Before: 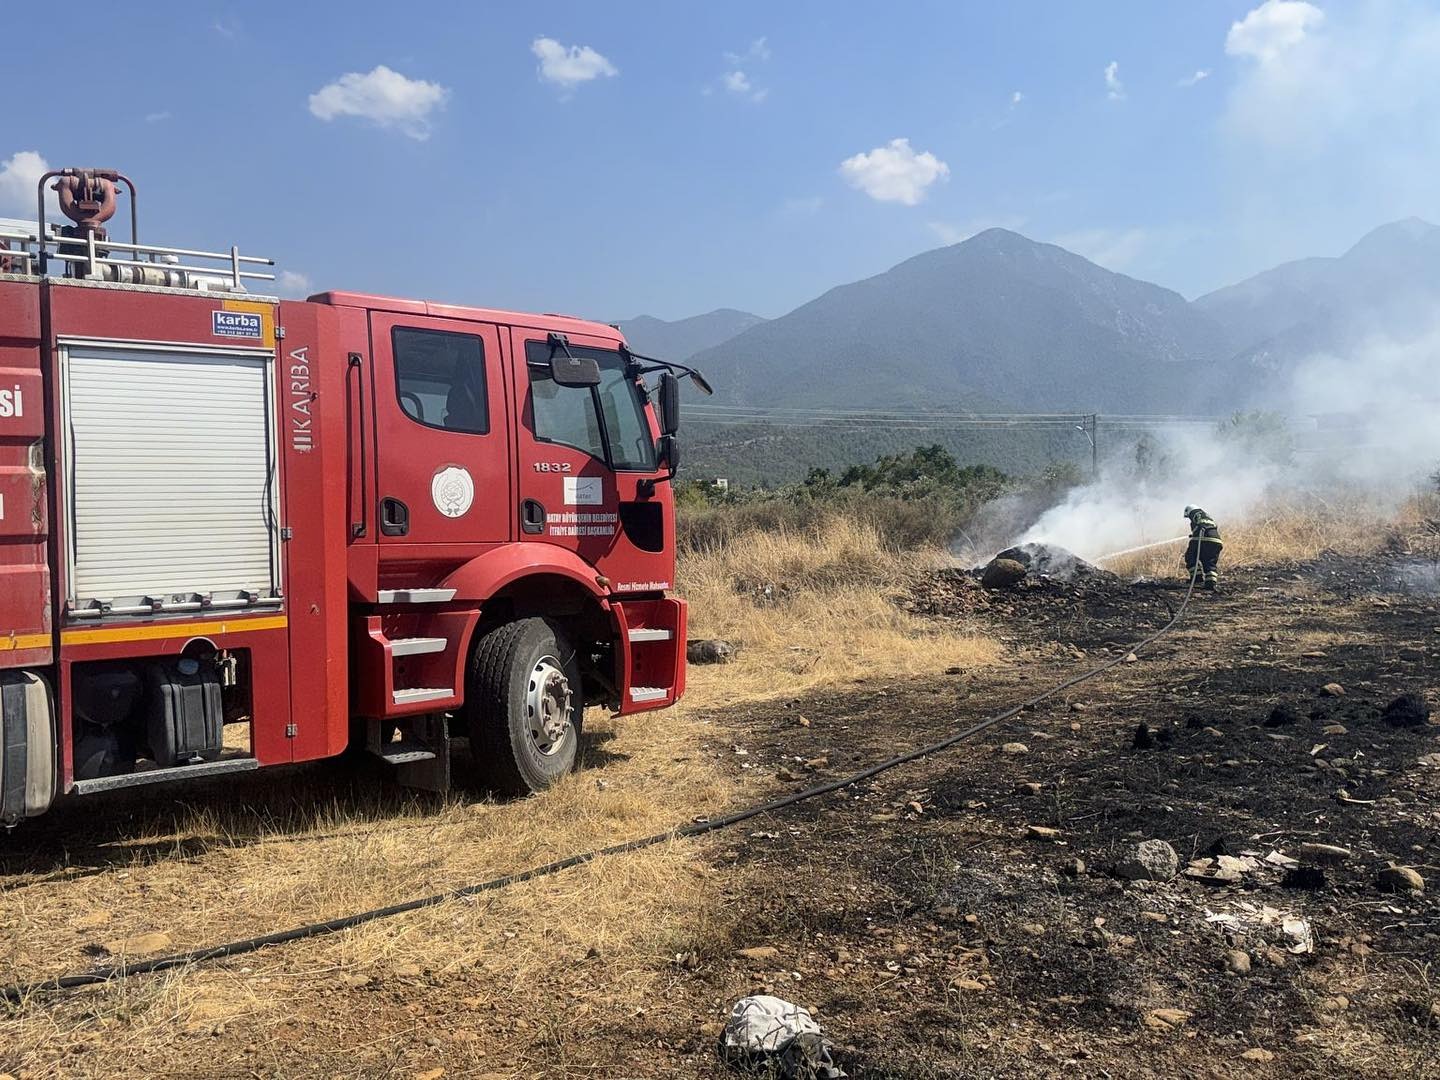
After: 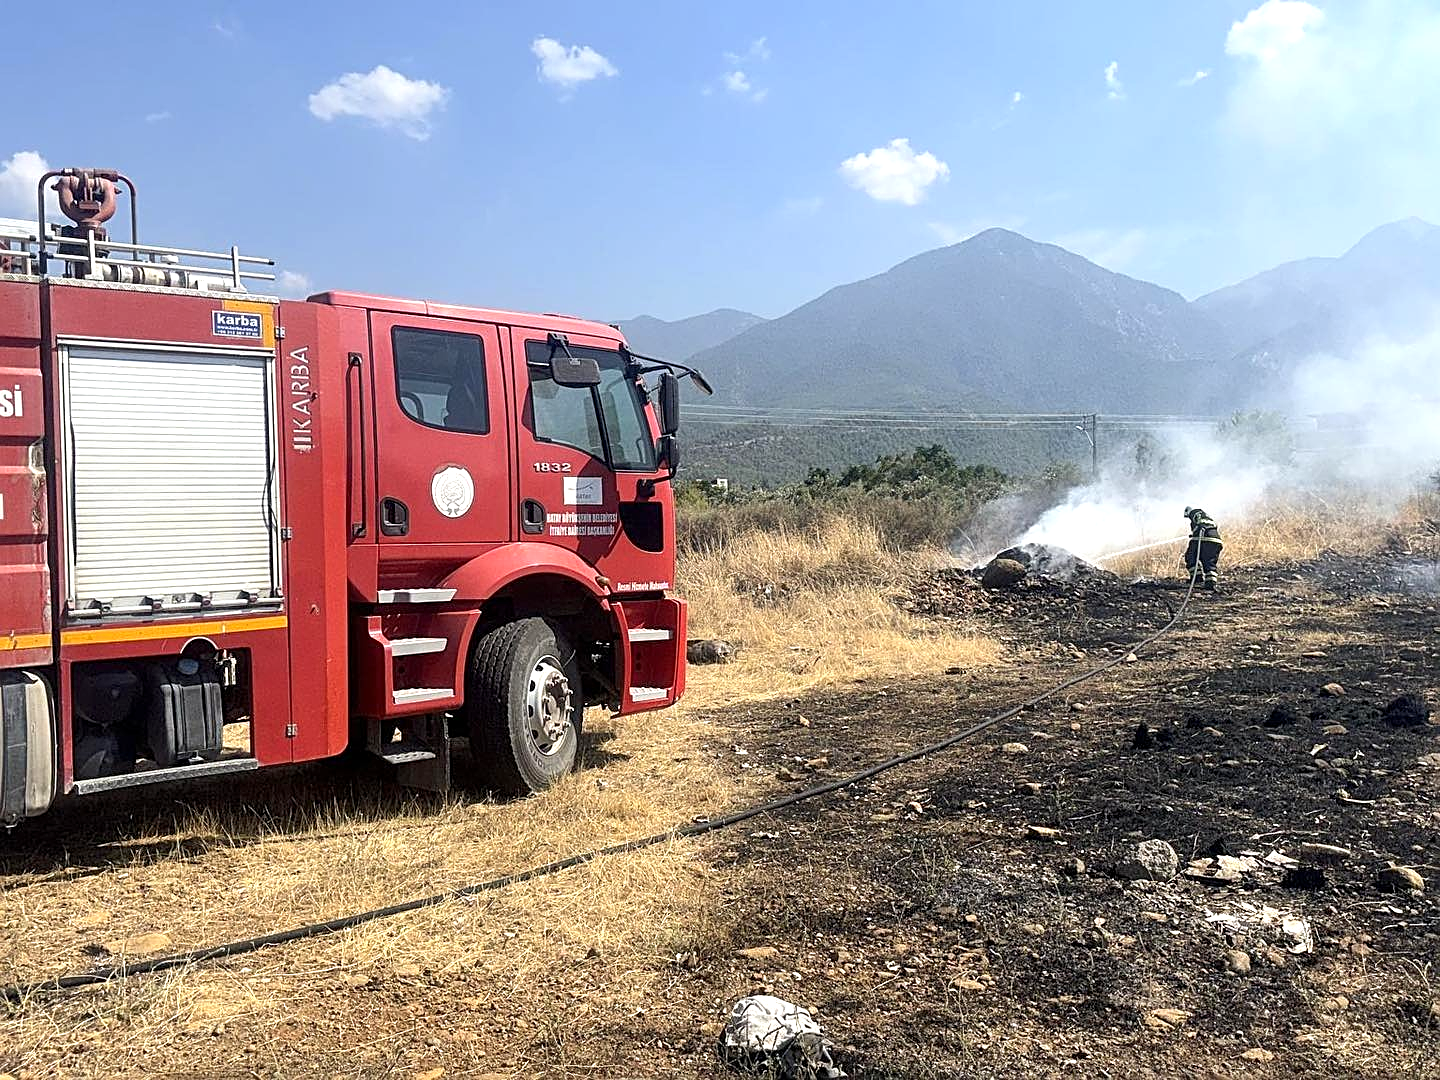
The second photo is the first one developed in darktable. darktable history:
exposure: black level correction 0.001, exposure 0.498 EV, compensate highlight preservation false
sharpen: on, module defaults
